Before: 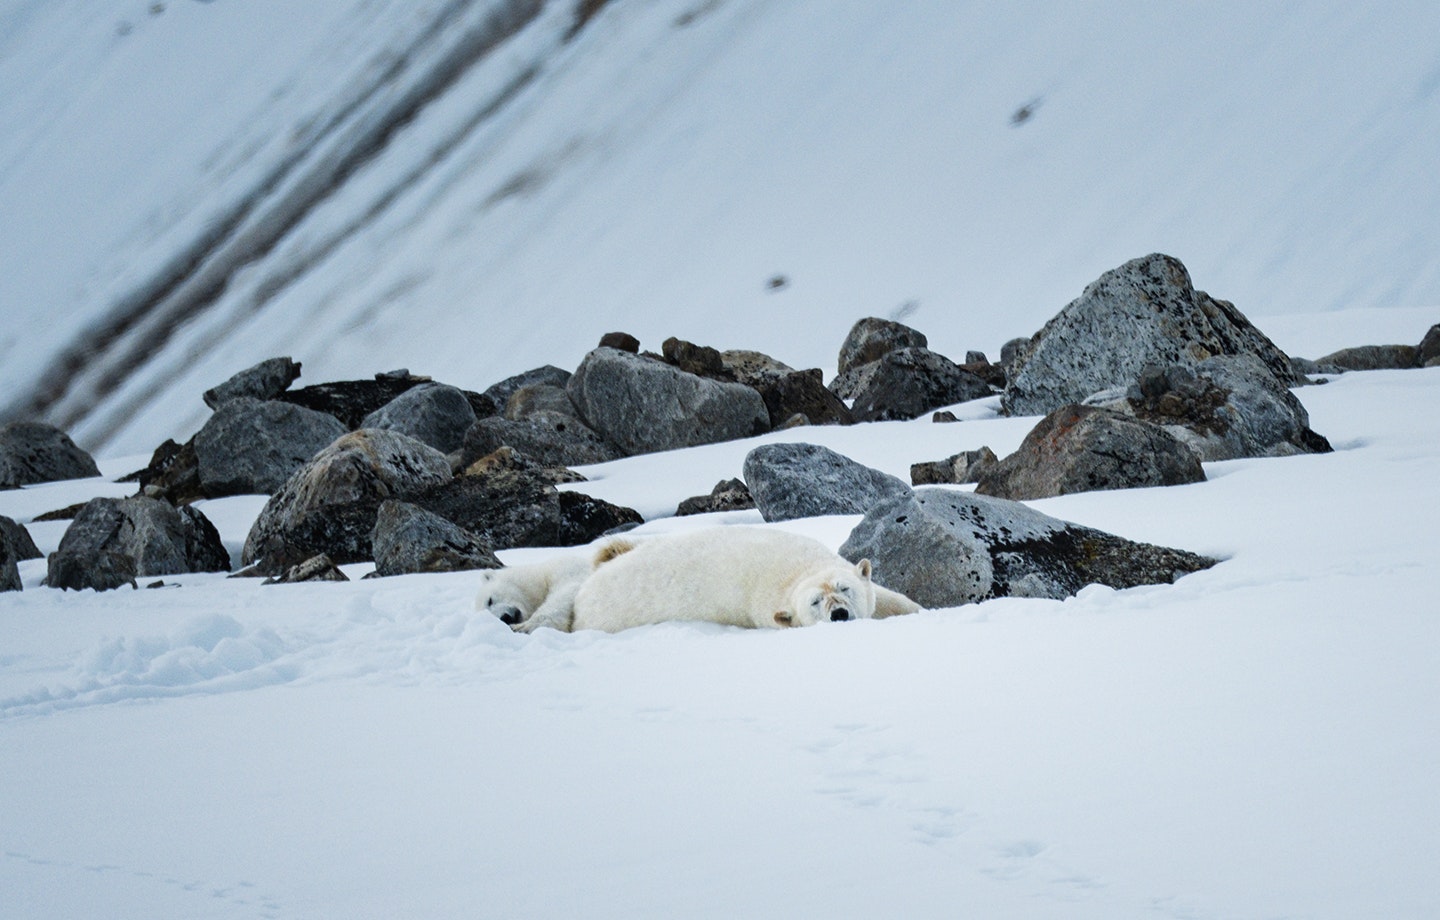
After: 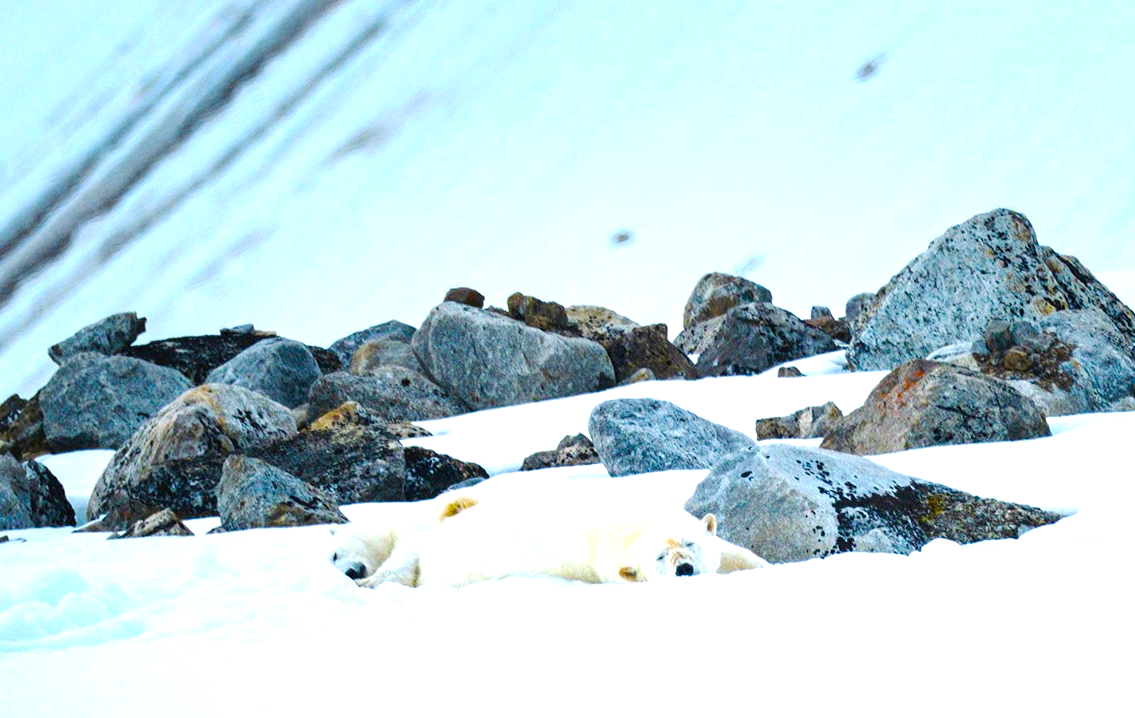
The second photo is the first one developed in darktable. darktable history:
base curve: curves: ch0 [(0, 0) (0.158, 0.273) (0.879, 0.895) (1, 1)], preserve colors none
color balance rgb: linear chroma grading › global chroma 25%, perceptual saturation grading › global saturation 40%, perceptual brilliance grading › global brilliance 30%, global vibrance 40%
crop and rotate: left 10.77%, top 5.1%, right 10.41%, bottom 16.76%
